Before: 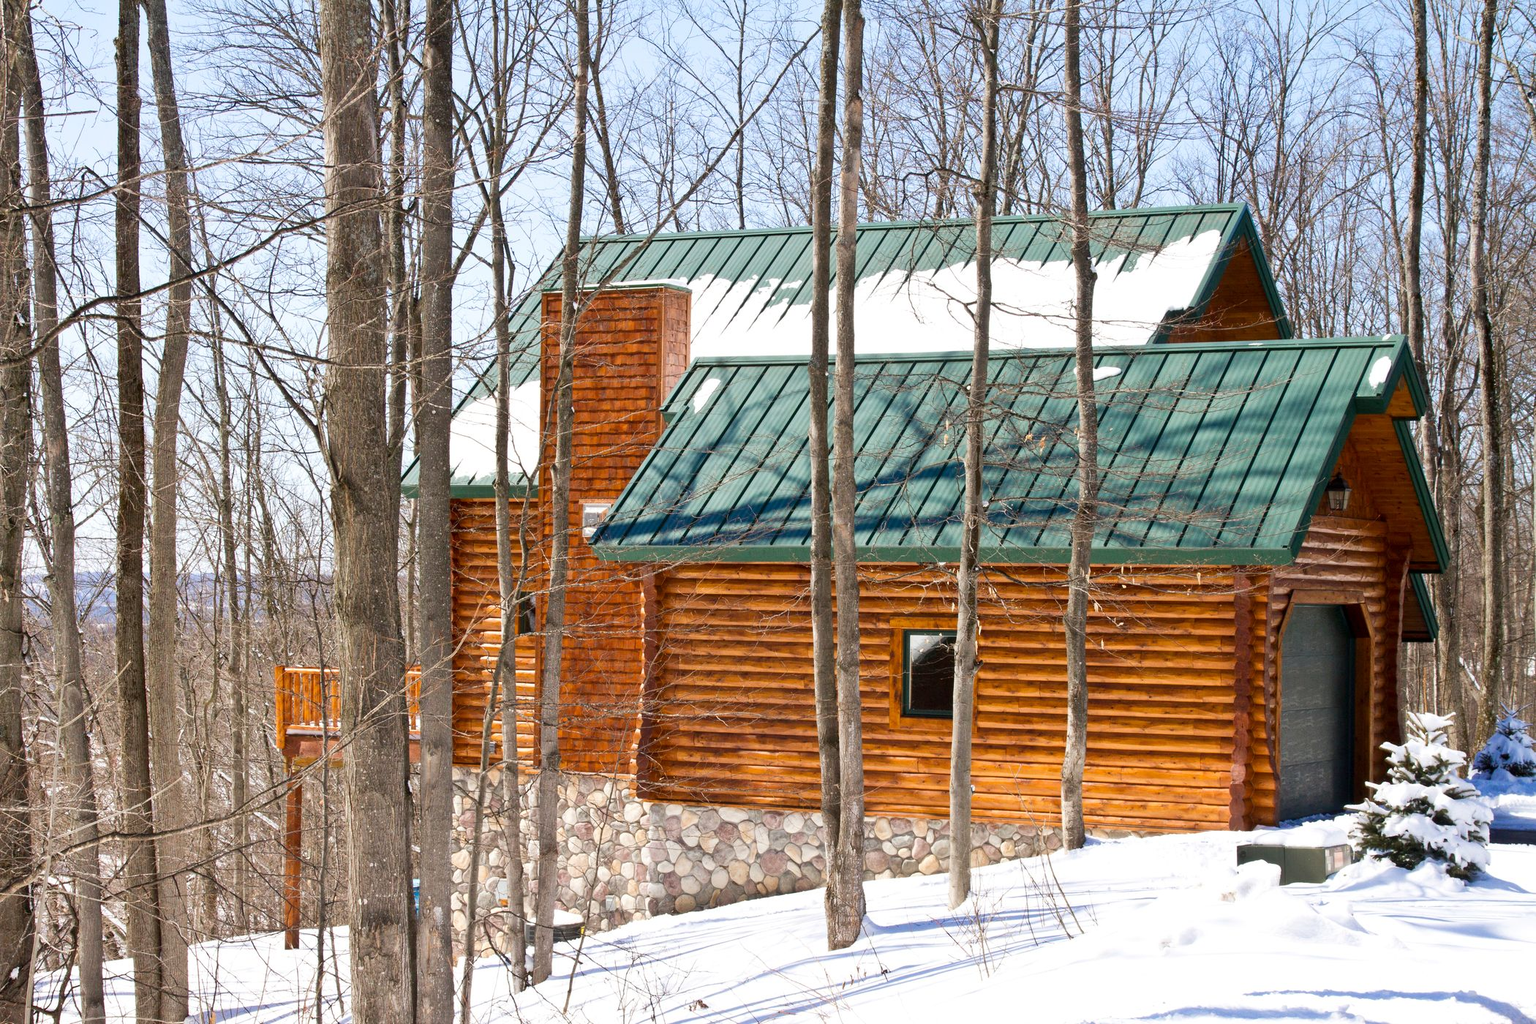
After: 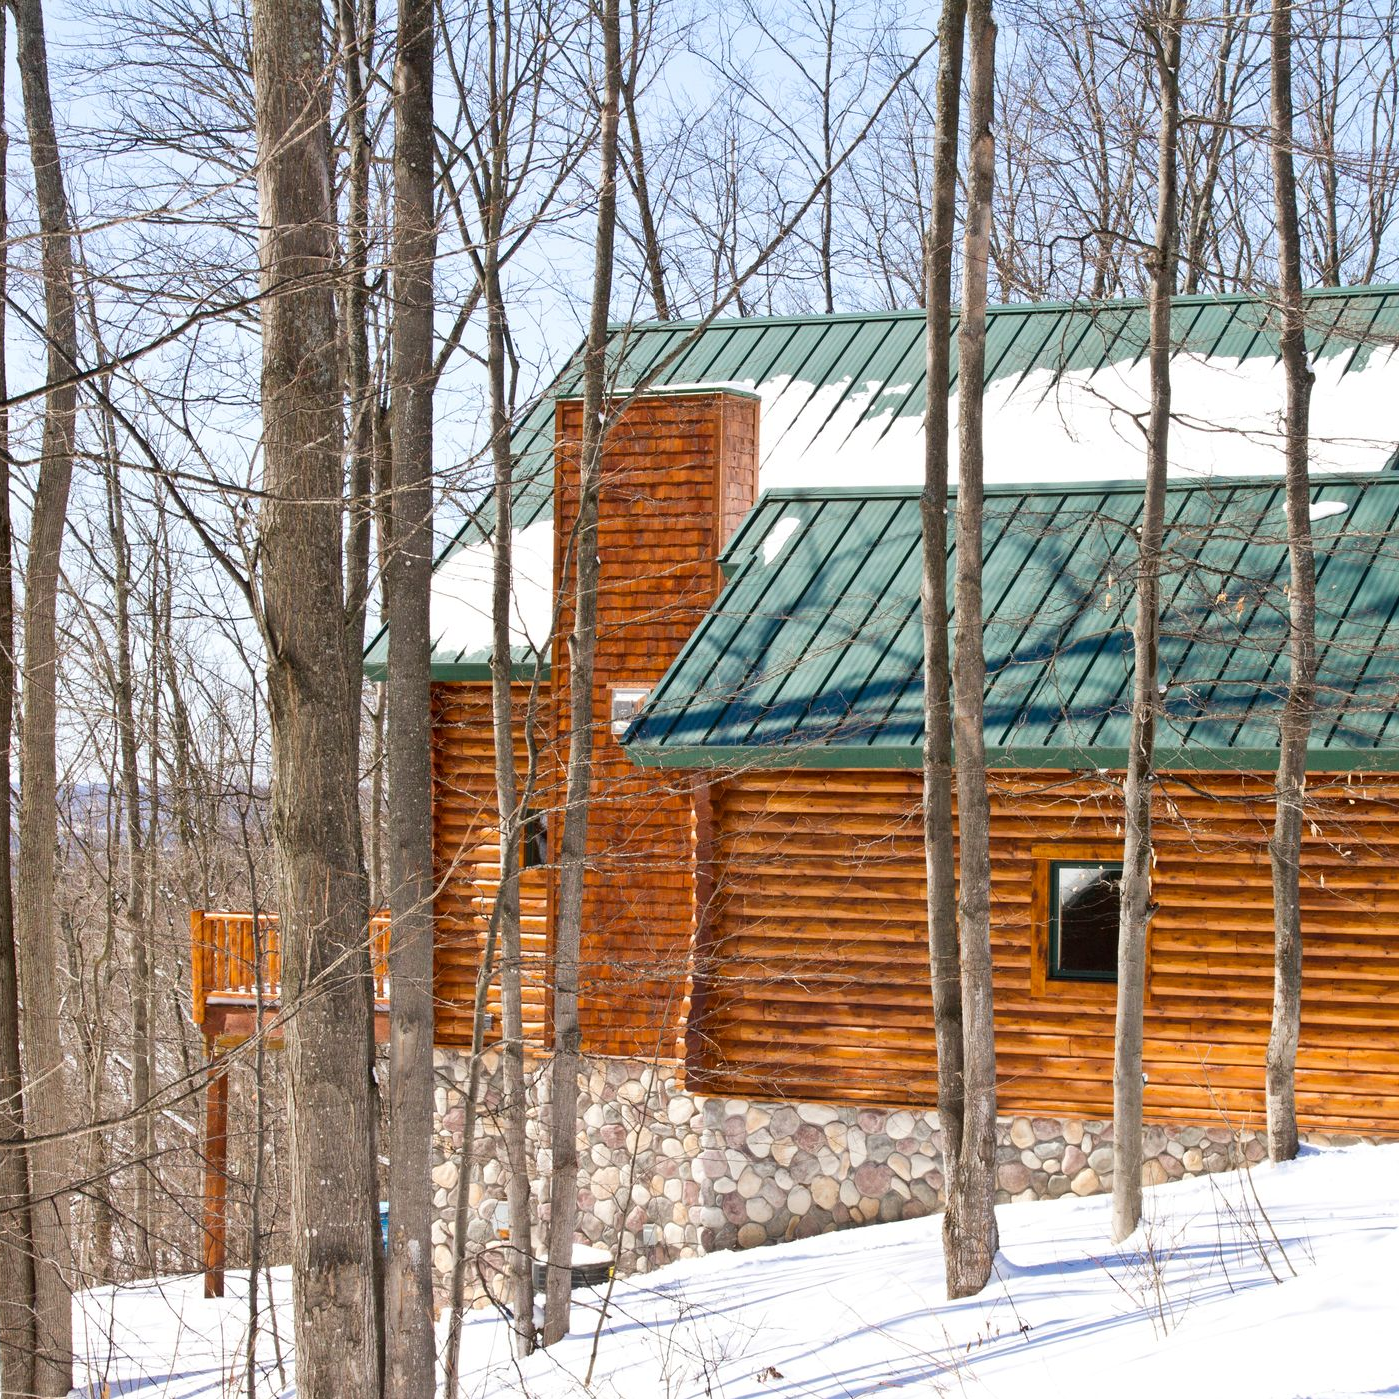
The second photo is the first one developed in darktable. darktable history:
crop and rotate: left 8.842%, right 24.519%
